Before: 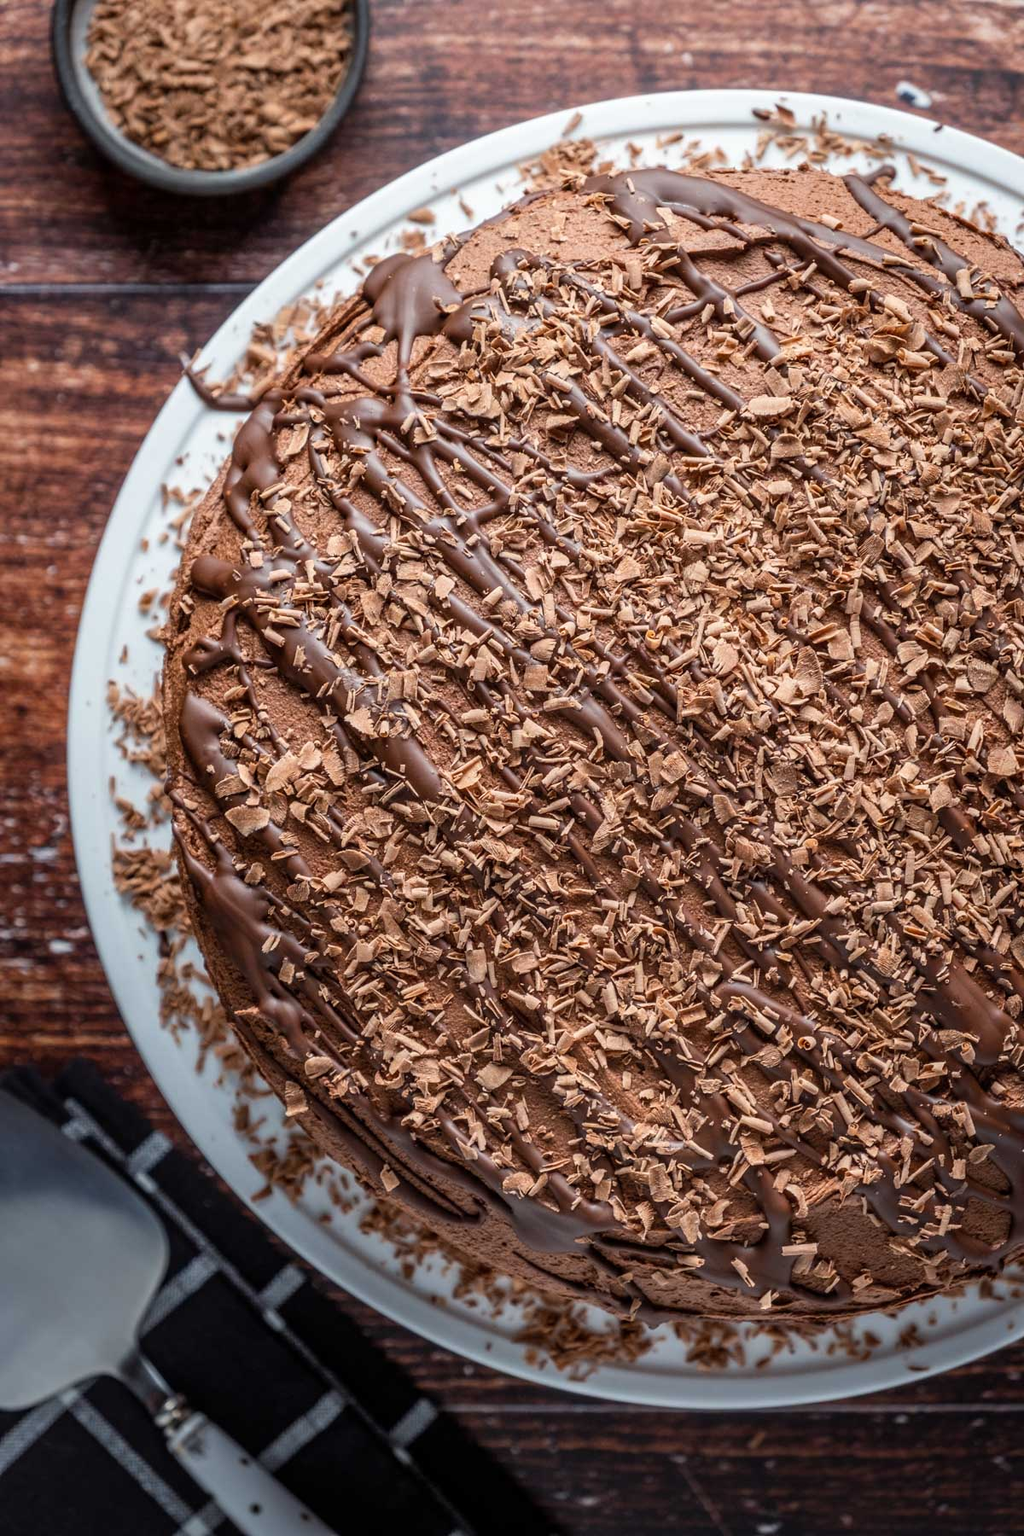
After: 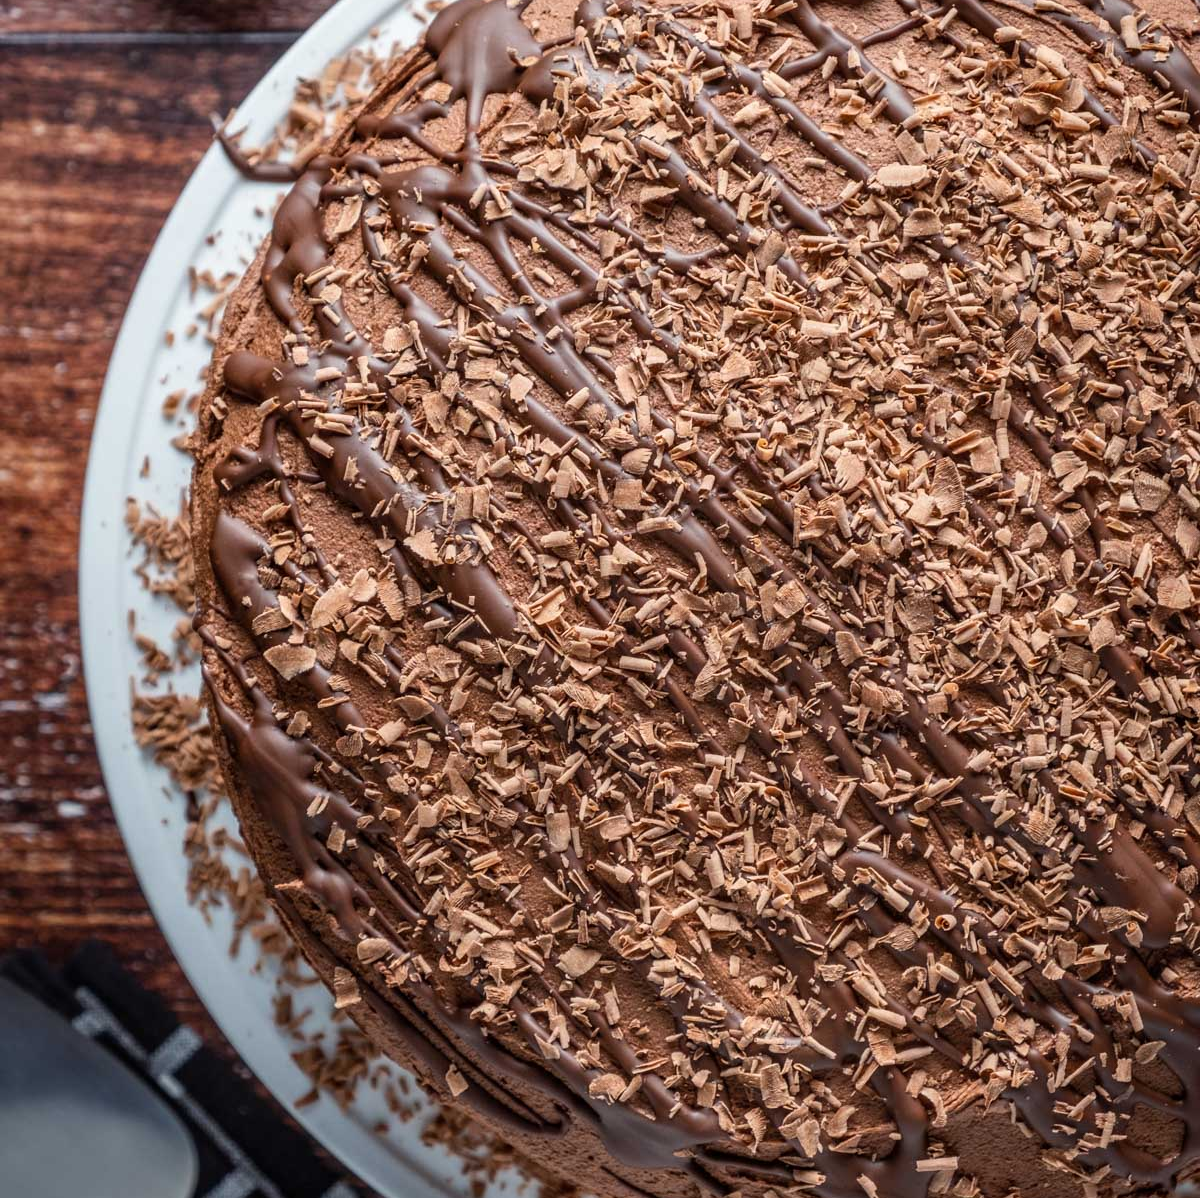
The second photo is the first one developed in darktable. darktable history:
crop: top 16.693%, bottom 16.74%
